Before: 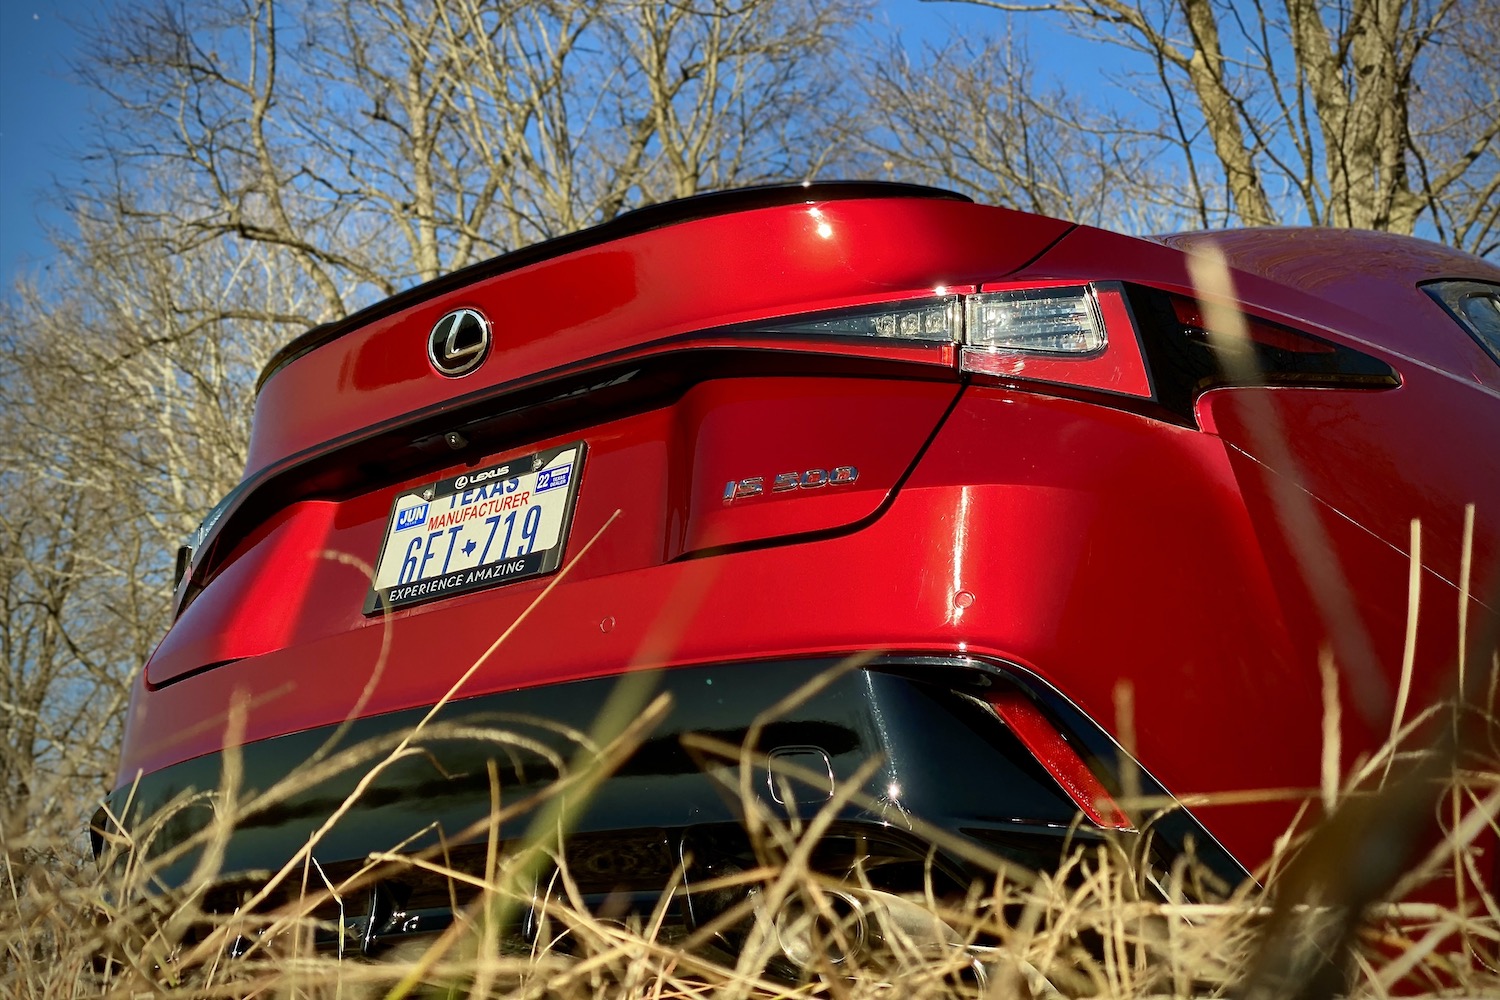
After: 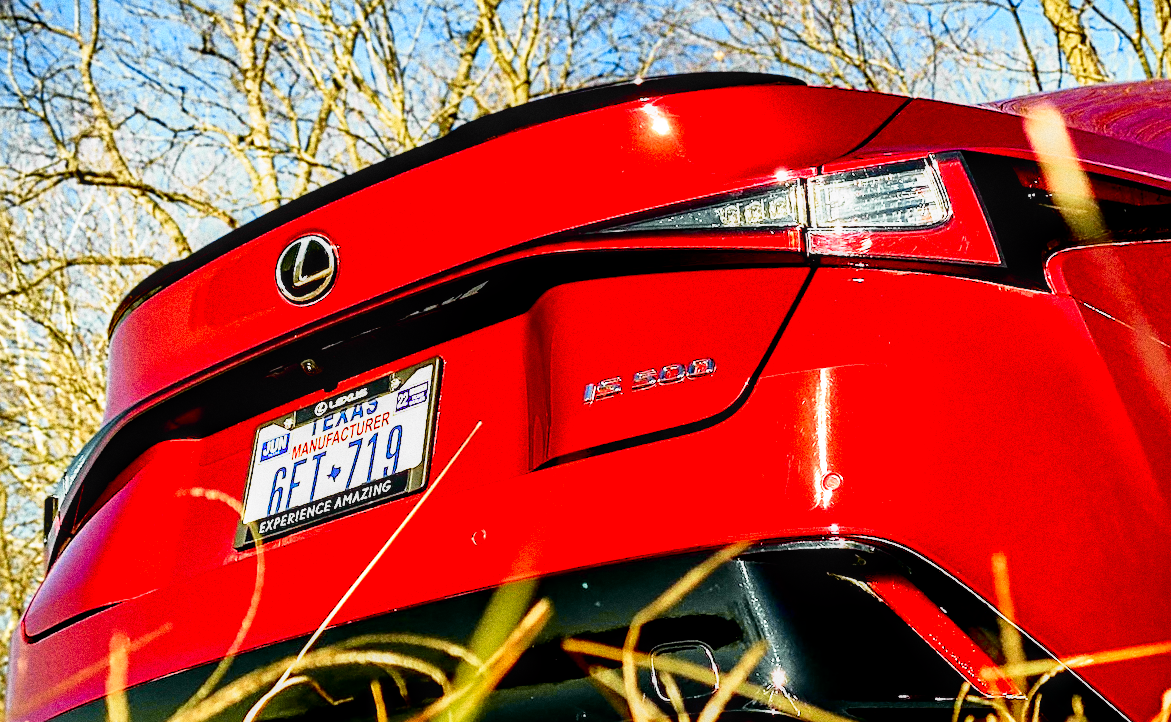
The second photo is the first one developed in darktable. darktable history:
crop and rotate: left 7.196%, top 4.574%, right 10.605%, bottom 13.178%
local contrast: on, module defaults
filmic rgb: middle gray luminance 10%, black relative exposure -8.61 EV, white relative exposure 3.3 EV, threshold 6 EV, target black luminance 0%, hardness 5.2, latitude 44.69%, contrast 1.302, highlights saturation mix 5%, shadows ↔ highlights balance 24.64%, add noise in highlights 0, preserve chrominance no, color science v3 (2019), use custom middle-gray values true, iterations of high-quality reconstruction 0, contrast in highlights soft, enable highlight reconstruction true
rotate and perspective: rotation -5°, crop left 0.05, crop right 0.952, crop top 0.11, crop bottom 0.89
tone curve: curves: ch0 [(0, 0) (0.062, 0.023) (0.168, 0.142) (0.359, 0.44) (0.469, 0.544) (0.634, 0.722) (0.839, 0.909) (0.998, 0.978)]; ch1 [(0, 0) (0.437, 0.453) (0.472, 0.47) (0.502, 0.504) (0.527, 0.546) (0.568, 0.619) (0.608, 0.665) (0.669, 0.748) (0.859, 0.899) (1, 1)]; ch2 [(0, 0) (0.33, 0.301) (0.421, 0.443) (0.473, 0.498) (0.509, 0.5) (0.535, 0.564) (0.575, 0.625) (0.608, 0.676) (1, 1)], color space Lab, independent channels, preserve colors none
grain: coarseness 0.09 ISO, strength 40%
sharpen: on, module defaults
shadows and highlights: highlights color adjustment 0%, low approximation 0.01, soften with gaussian
